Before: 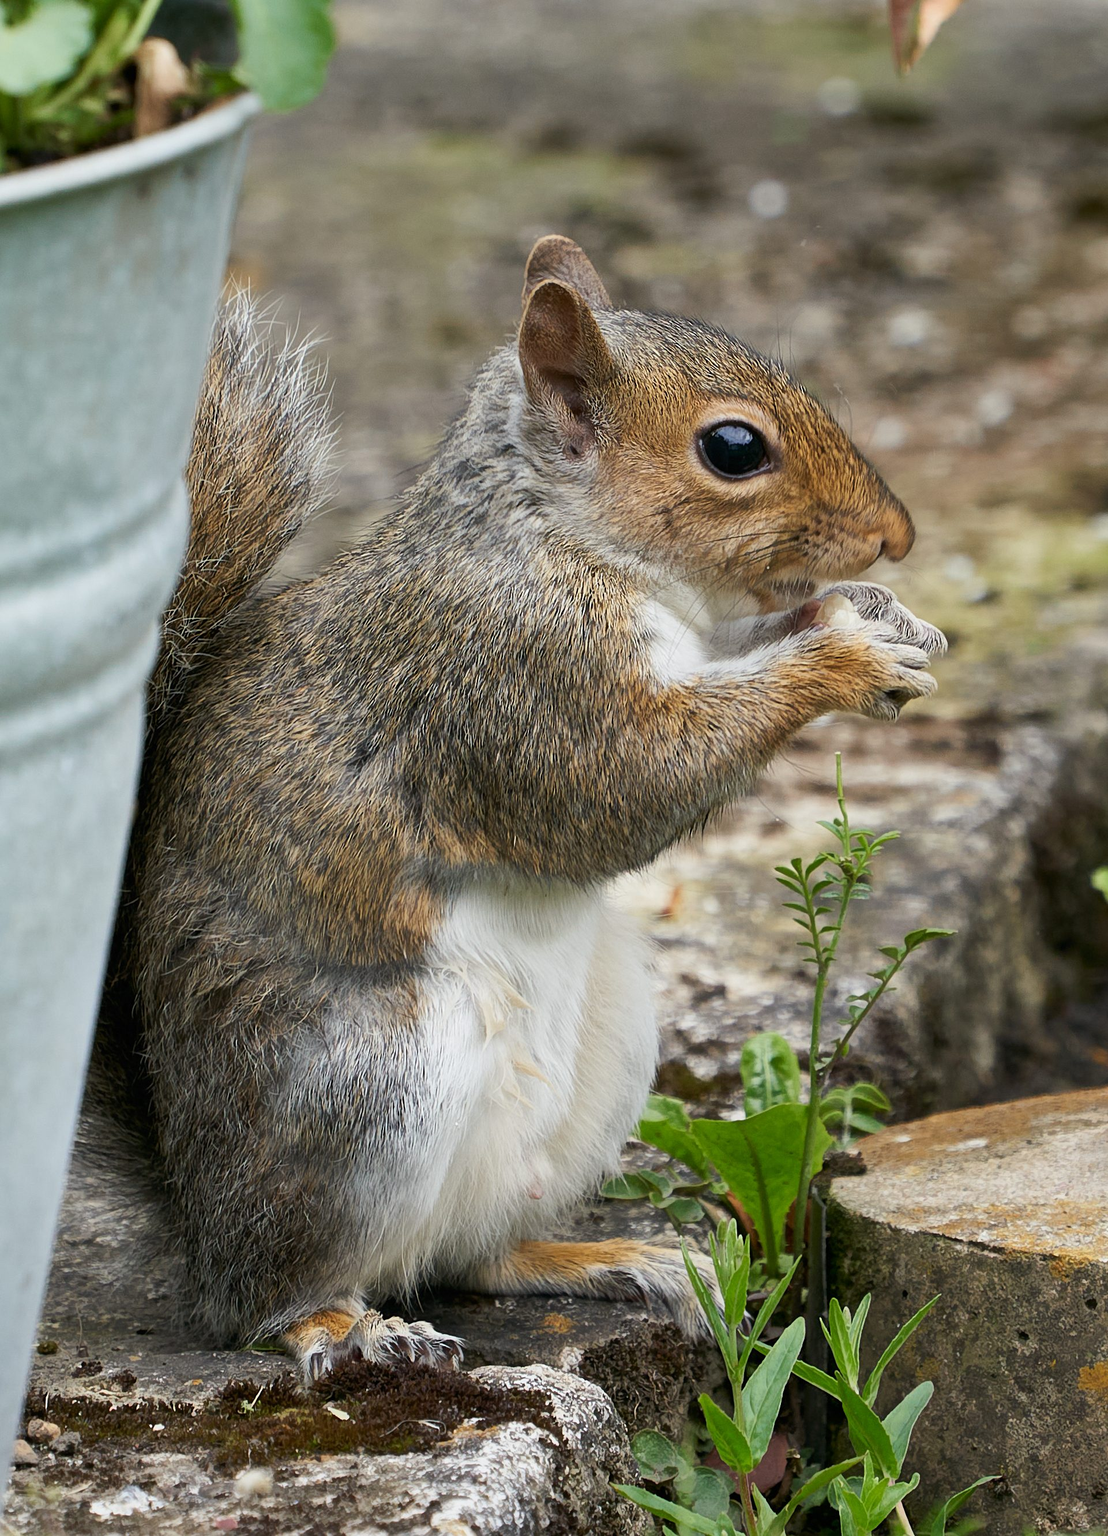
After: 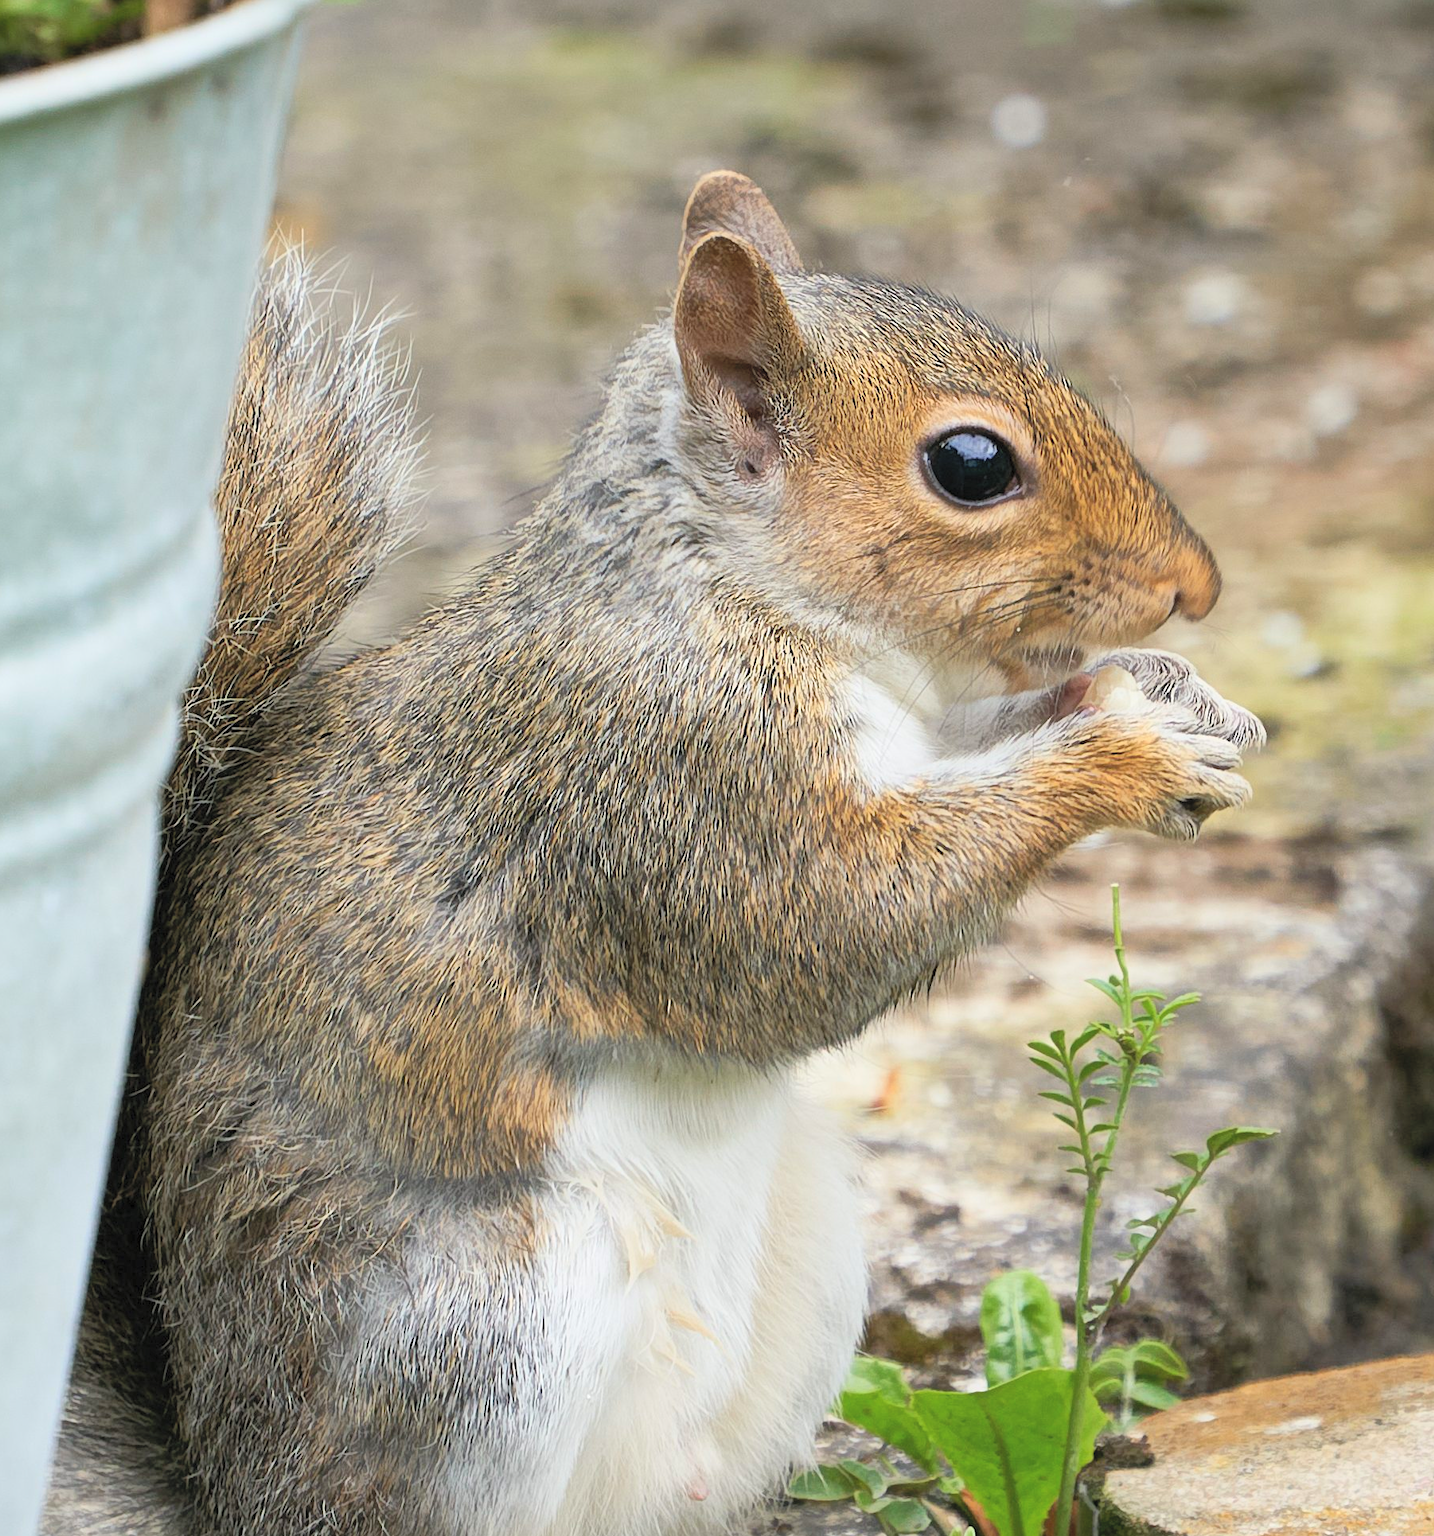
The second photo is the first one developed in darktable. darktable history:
crop: left 2.737%, top 7.287%, right 3.421%, bottom 20.179%
tone equalizer: on, module defaults
contrast brightness saturation: contrast 0.1, brightness 0.3, saturation 0.14
